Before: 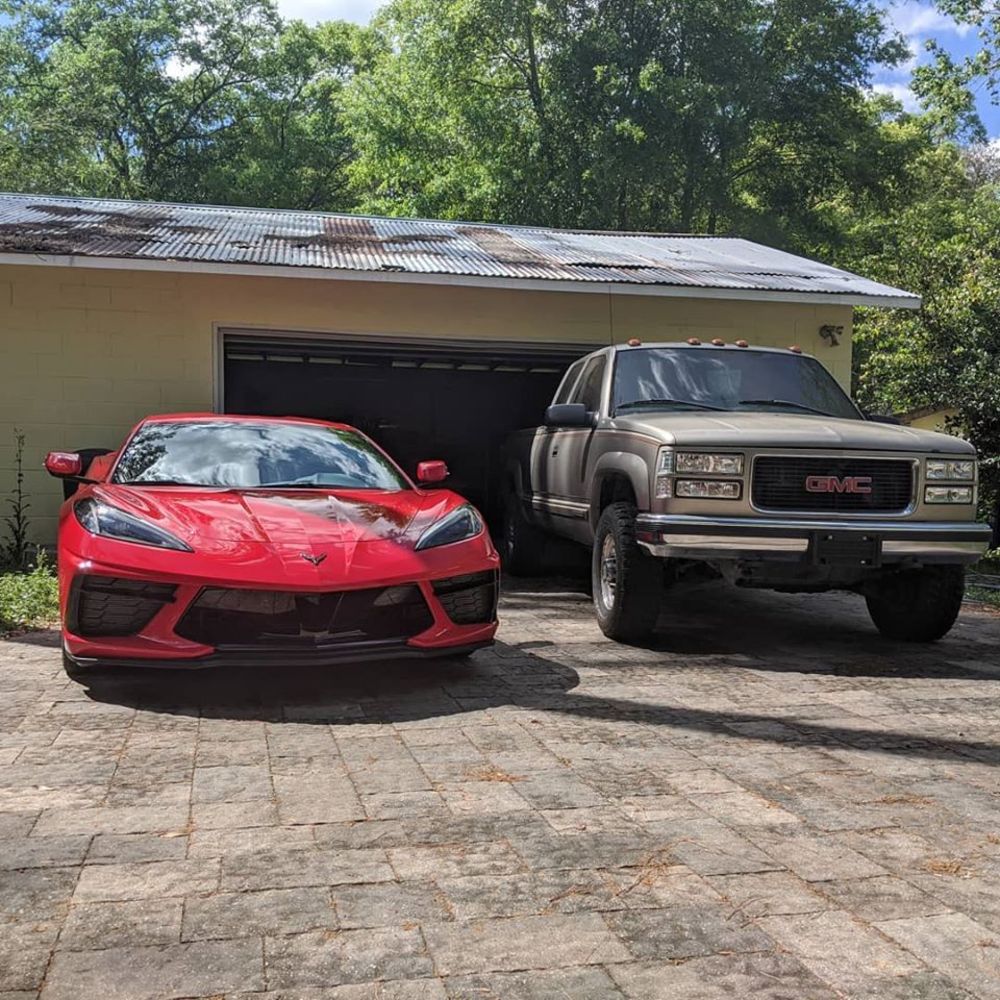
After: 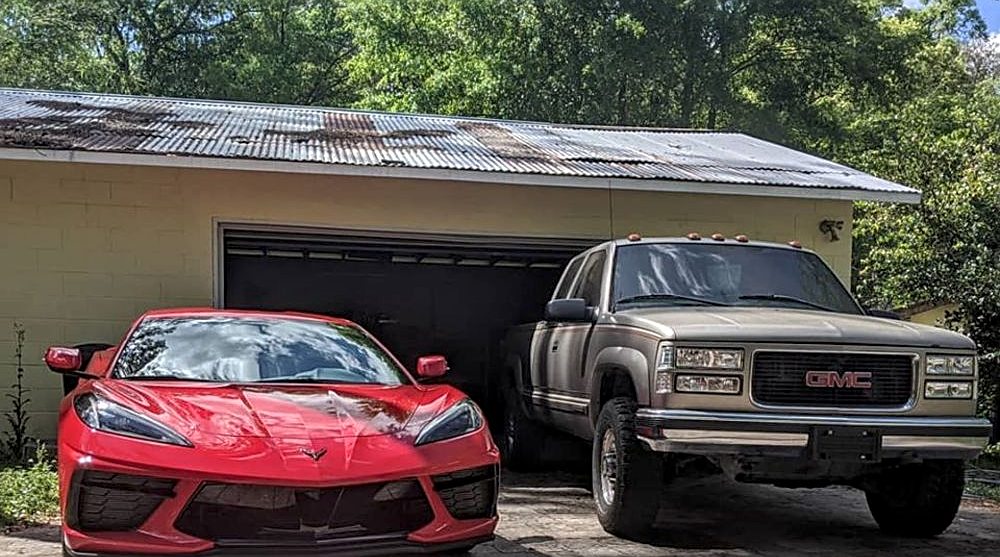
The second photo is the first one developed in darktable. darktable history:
local contrast: detail 130%
crop and rotate: top 10.509%, bottom 33.729%
sharpen: on, module defaults
